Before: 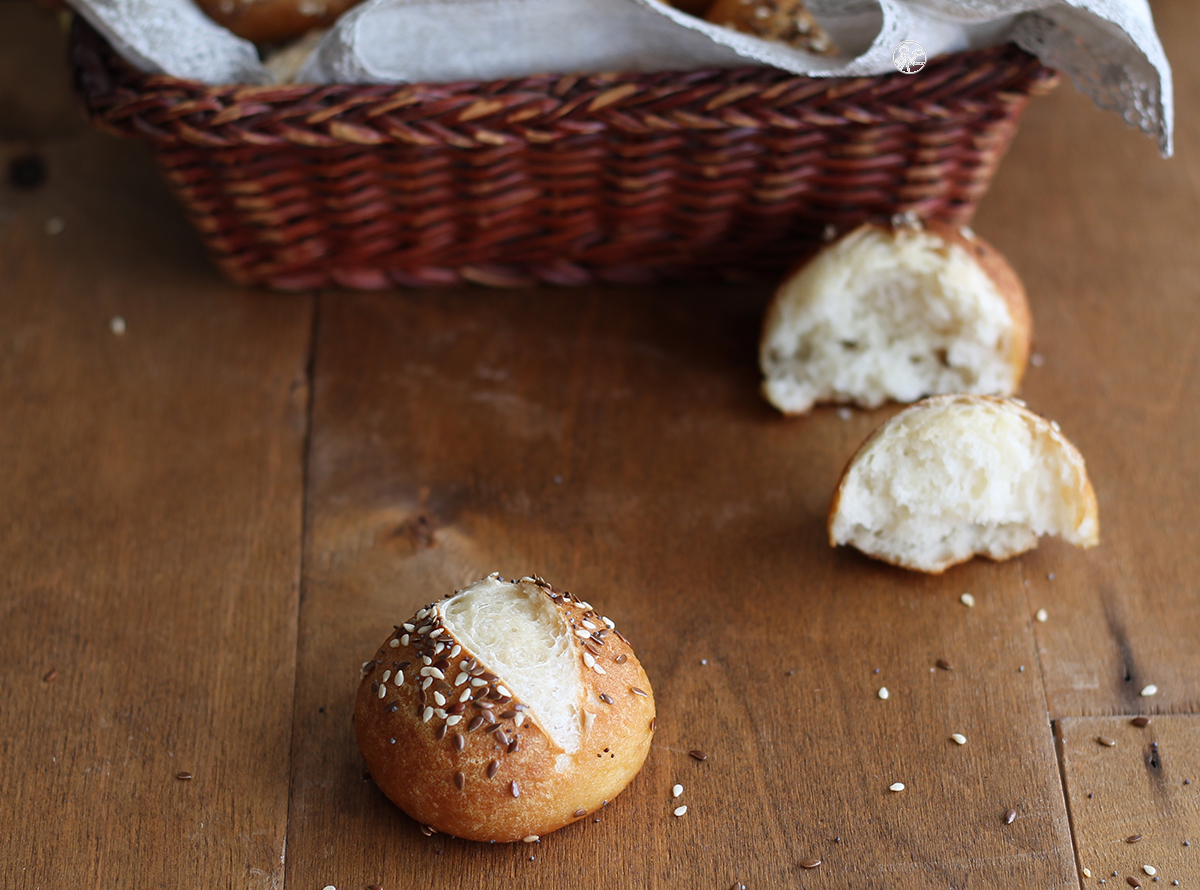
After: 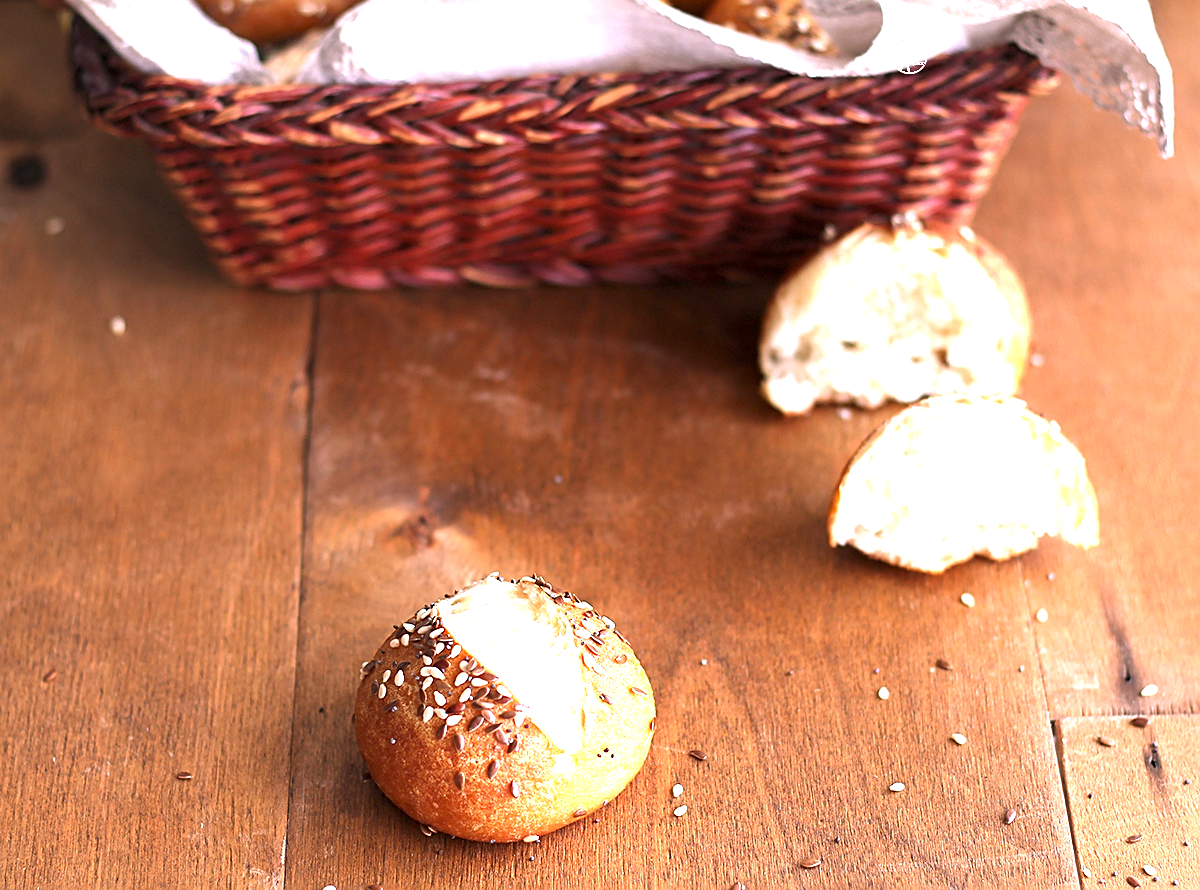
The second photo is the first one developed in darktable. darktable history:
color correction: highlights a* 14.65, highlights b* 4.82
exposure: black level correction 0.001, exposure 1.715 EV, compensate highlight preservation false
sharpen: on, module defaults
